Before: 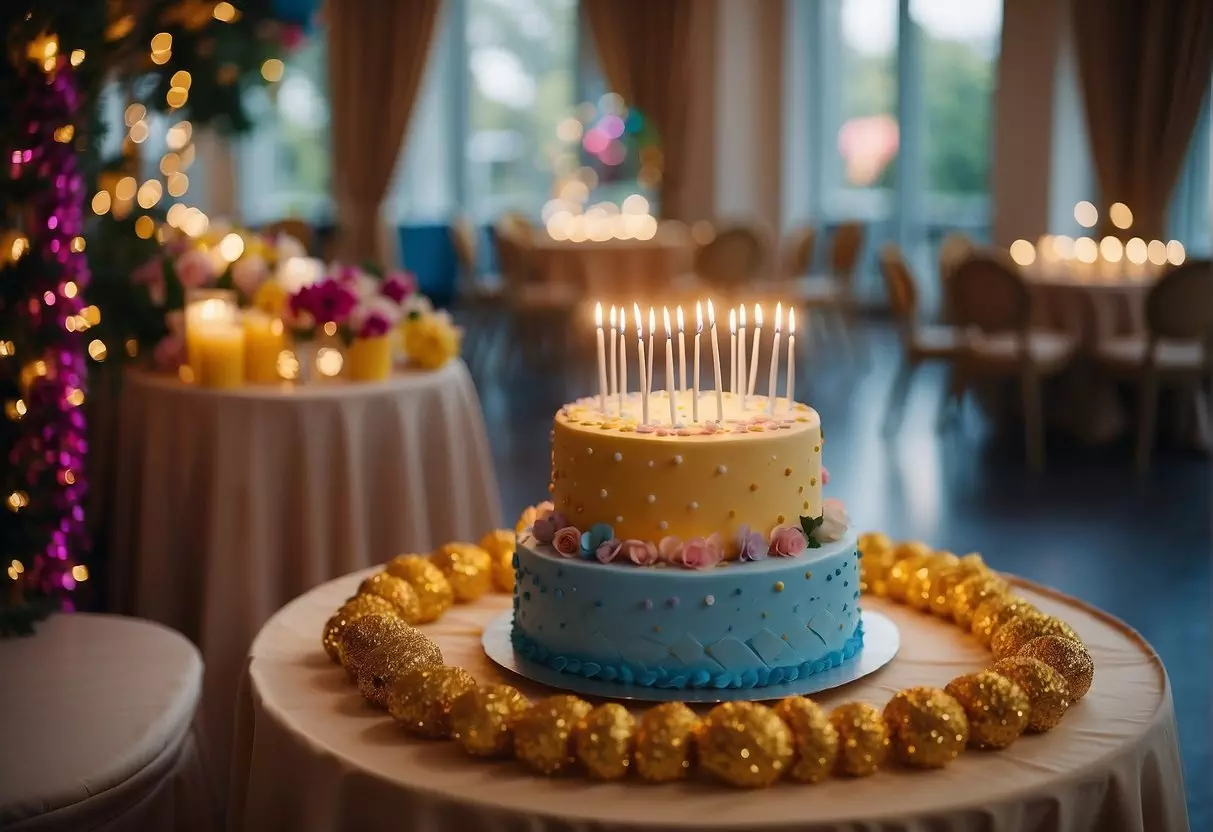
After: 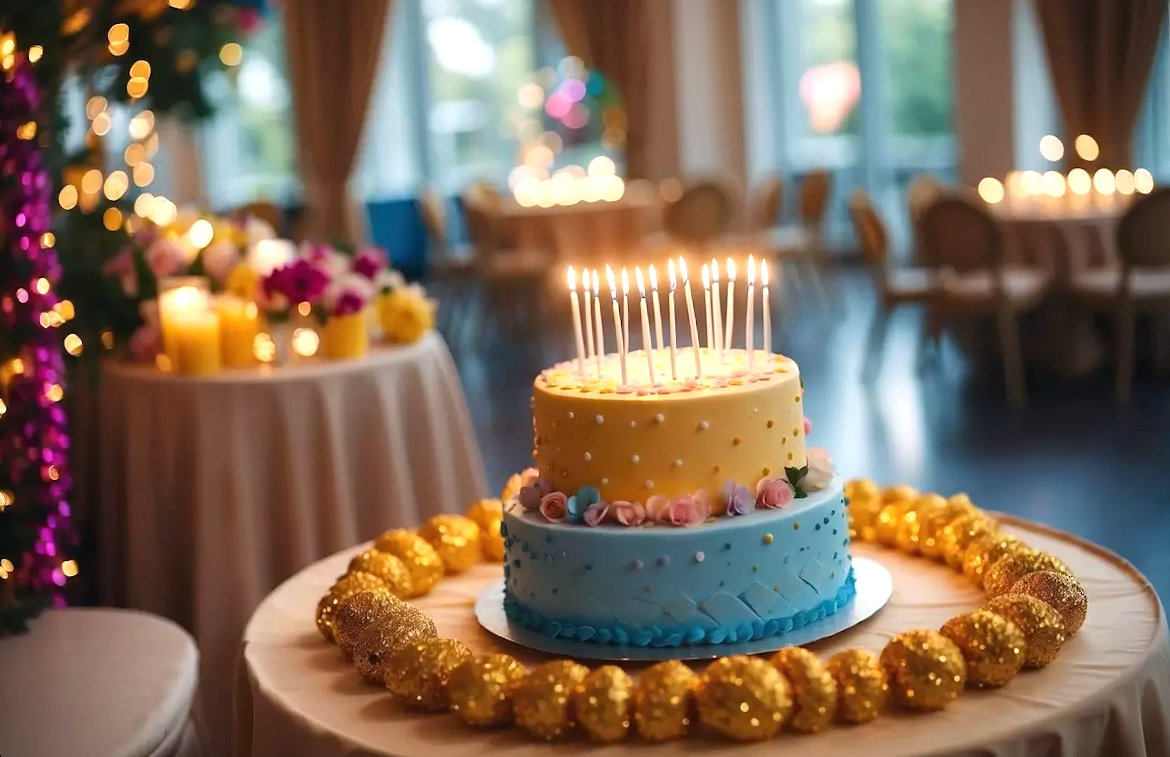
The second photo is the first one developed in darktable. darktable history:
exposure: black level correction 0, exposure 0.6 EV, compensate exposure bias true, compensate highlight preservation false
rotate and perspective: rotation -3.52°, crop left 0.036, crop right 0.964, crop top 0.081, crop bottom 0.919
